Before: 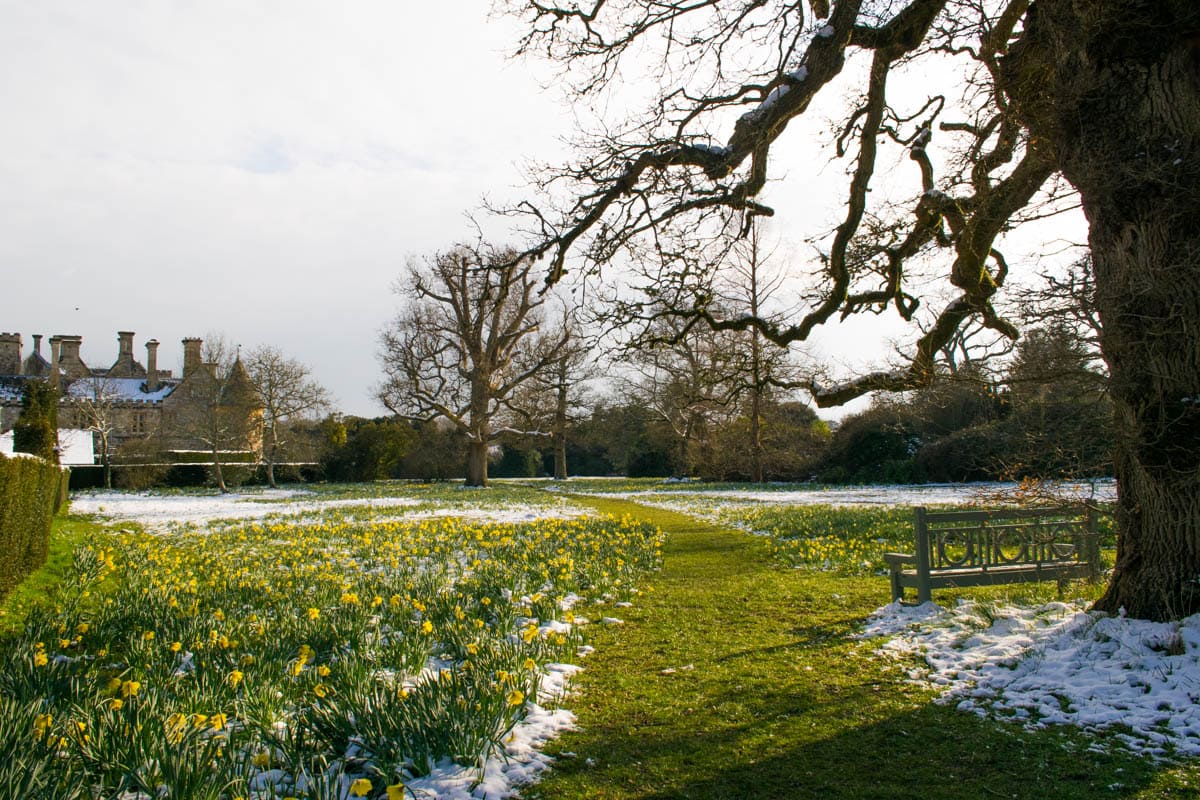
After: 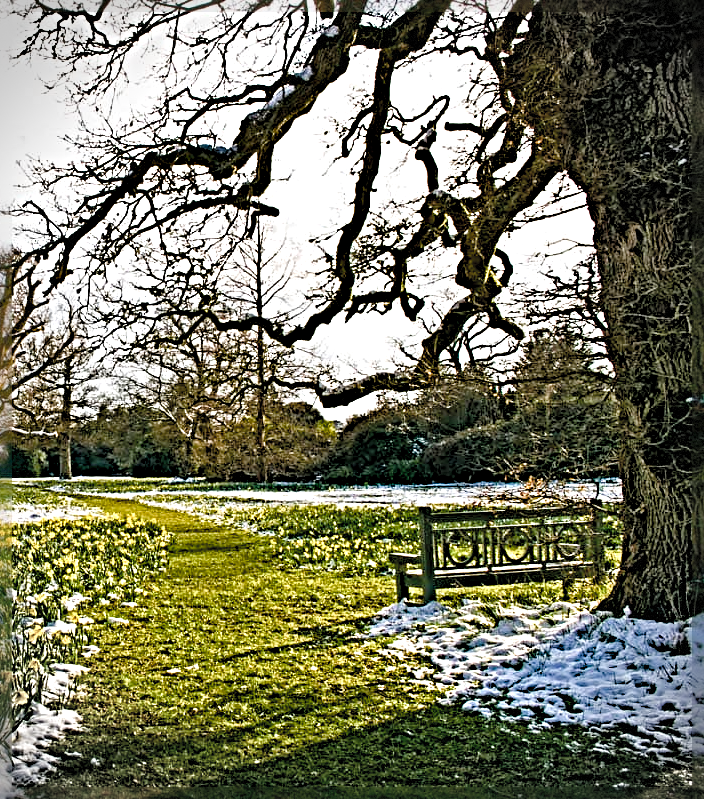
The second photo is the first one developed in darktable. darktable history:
shadows and highlights: low approximation 0.01, soften with gaussian
crop: left 41.25%
contrast brightness saturation: brightness 0.141
haze removal: compatibility mode true, adaptive false
color balance rgb: highlights gain › luminance 14.892%, perceptual saturation grading › global saturation 25.283%, perceptual saturation grading › highlights -50.401%, perceptual saturation grading › shadows 31.164%, global vibrance 28.141%
vignetting: brightness -0.441, saturation -0.69, dithering 8-bit output
sharpen: radius 6.271, amount 1.794, threshold 0.013
